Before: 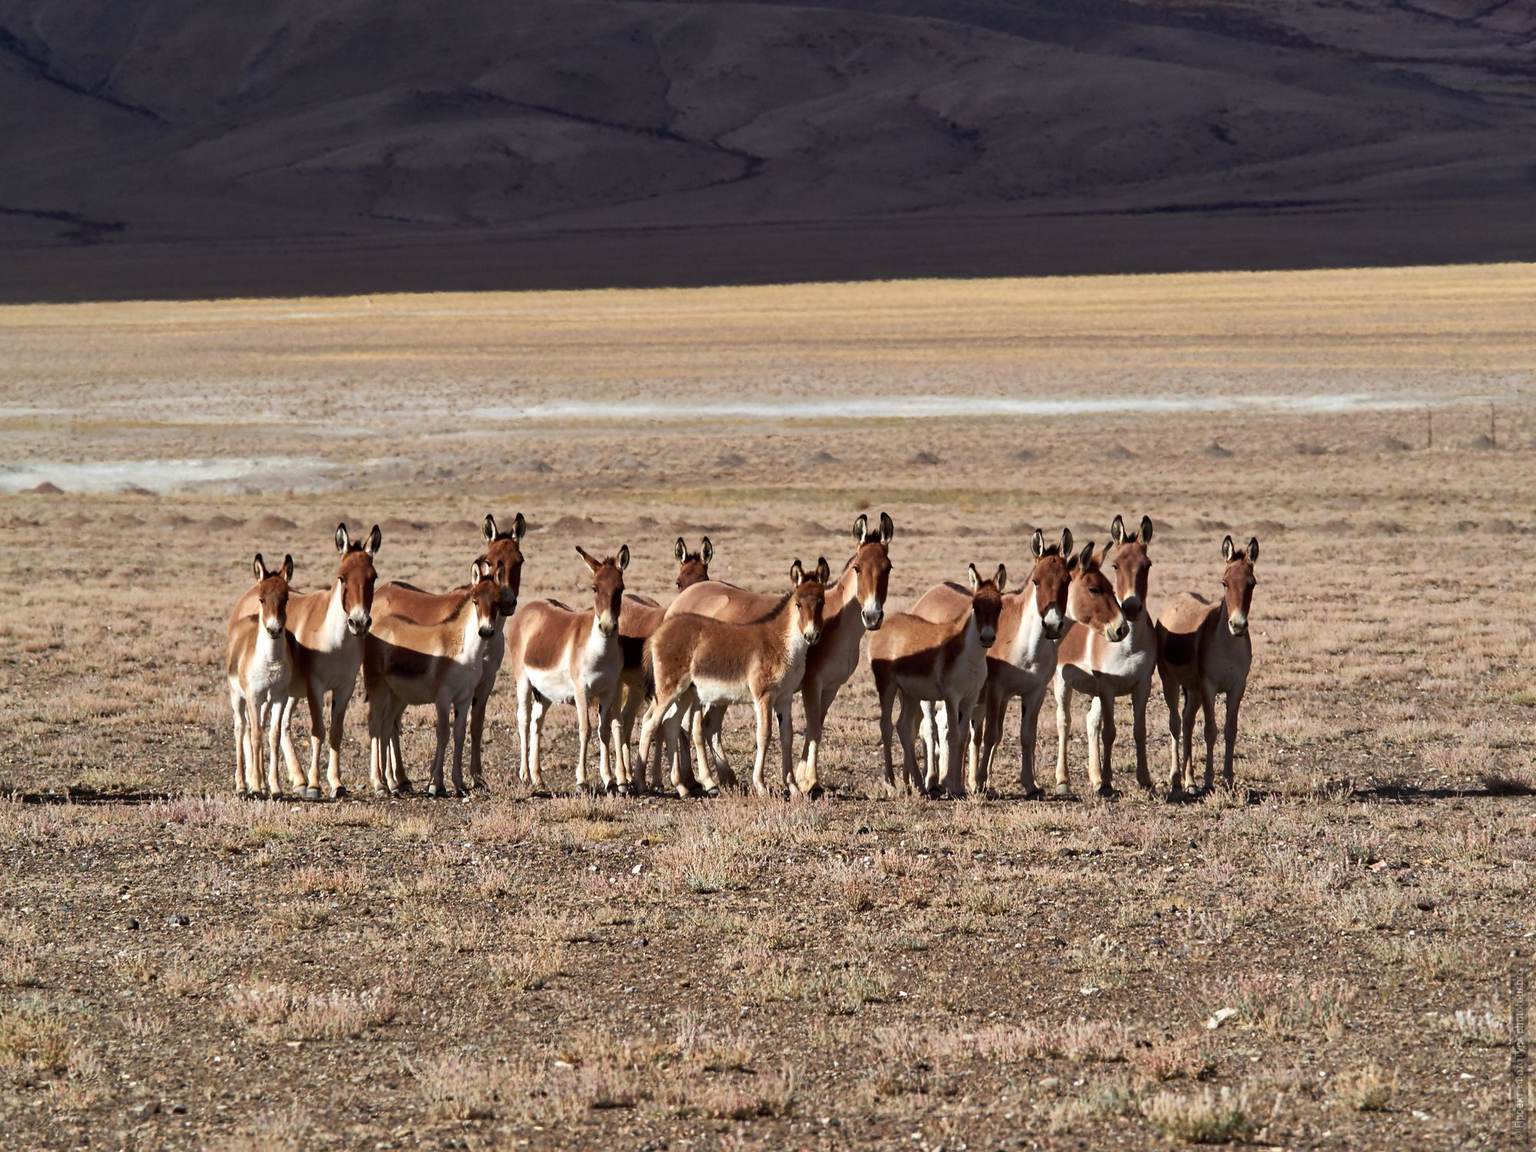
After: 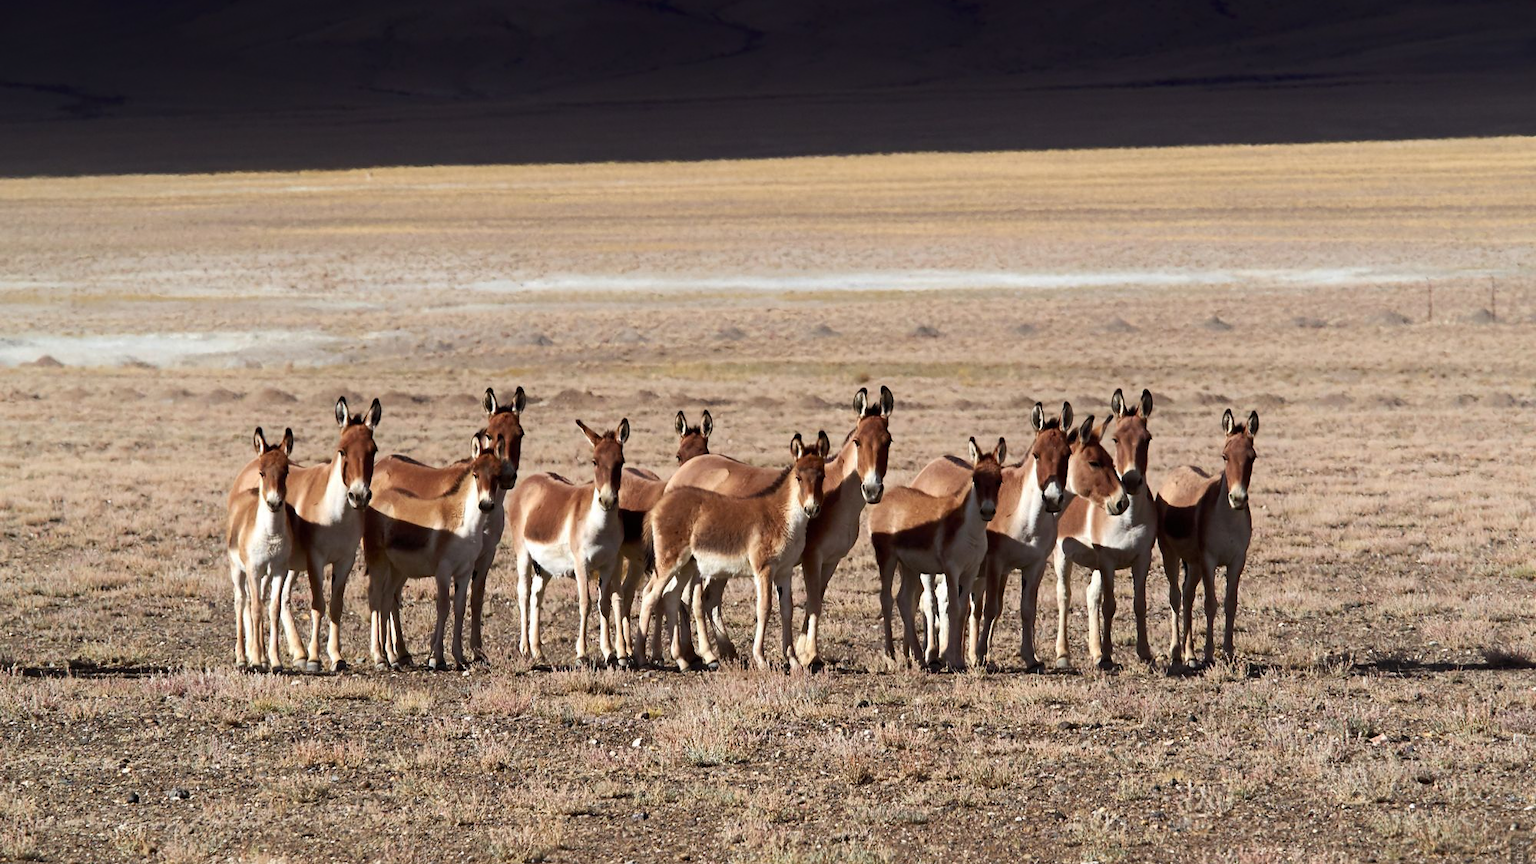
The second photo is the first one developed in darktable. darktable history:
shadows and highlights: shadows -90, highlights 90, soften with gaussian
crop: top 11.038%, bottom 13.962%
